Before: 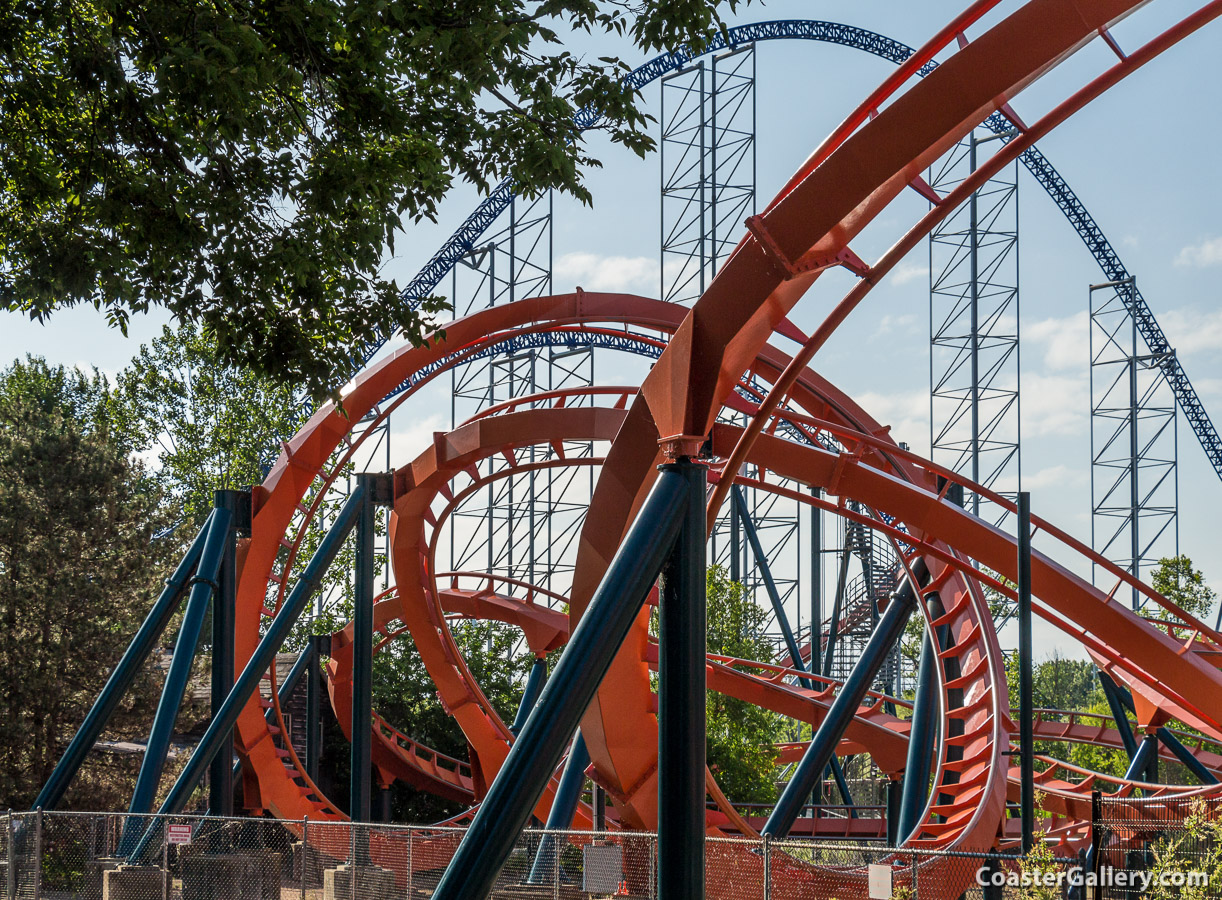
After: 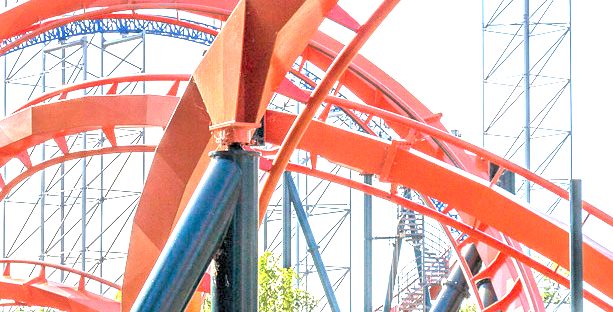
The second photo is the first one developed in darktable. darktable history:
crop: left 36.725%, top 34.871%, right 13.086%, bottom 30.364%
exposure: black level correction 0, exposure 2.399 EV, compensate highlight preservation false
color correction: highlights a* 2.99, highlights b* -1.15, shadows a* -0.06, shadows b* 2.46, saturation 0.978
levels: levels [0.044, 0.416, 0.908]
